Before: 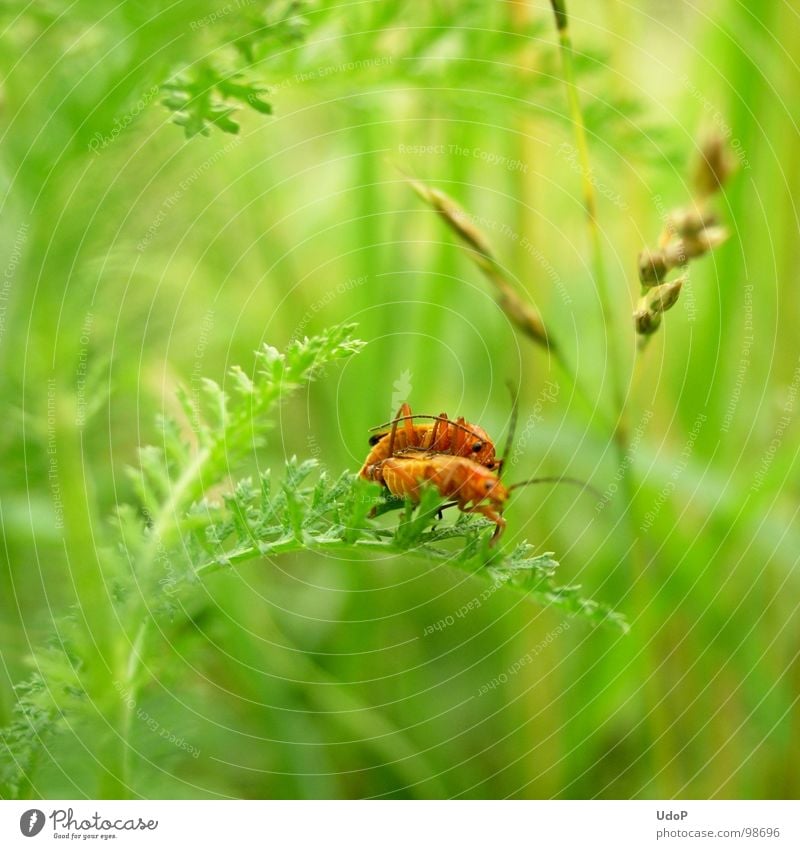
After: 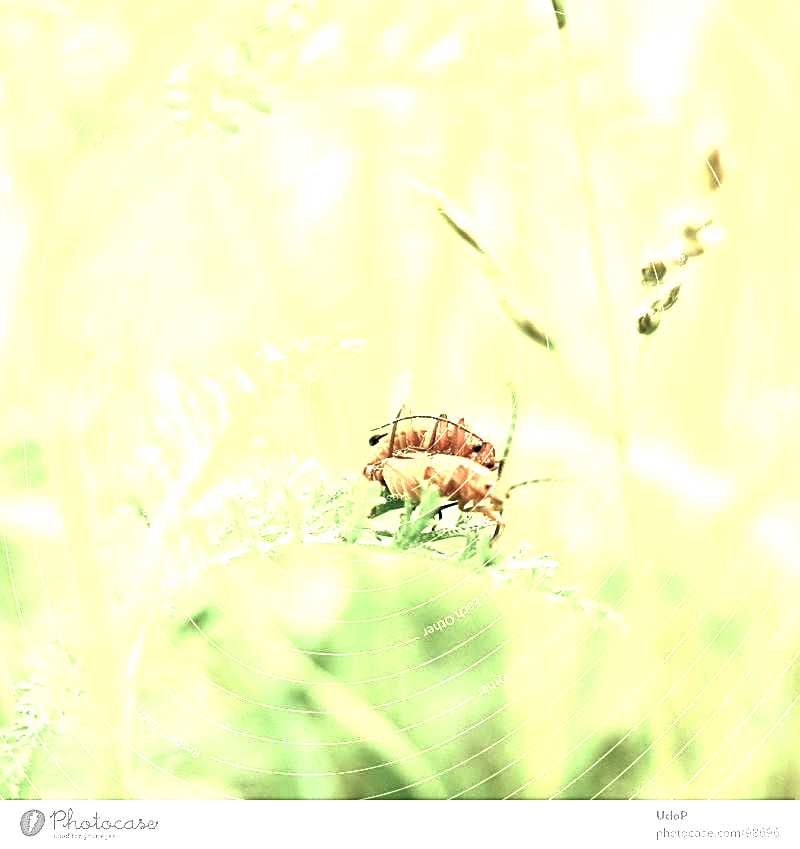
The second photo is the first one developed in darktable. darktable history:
sharpen: on, module defaults
levels: black 3.83%, levels [0, 0.394, 0.787]
contrast brightness saturation: contrast 0.569, brightness 0.571, saturation -0.329
